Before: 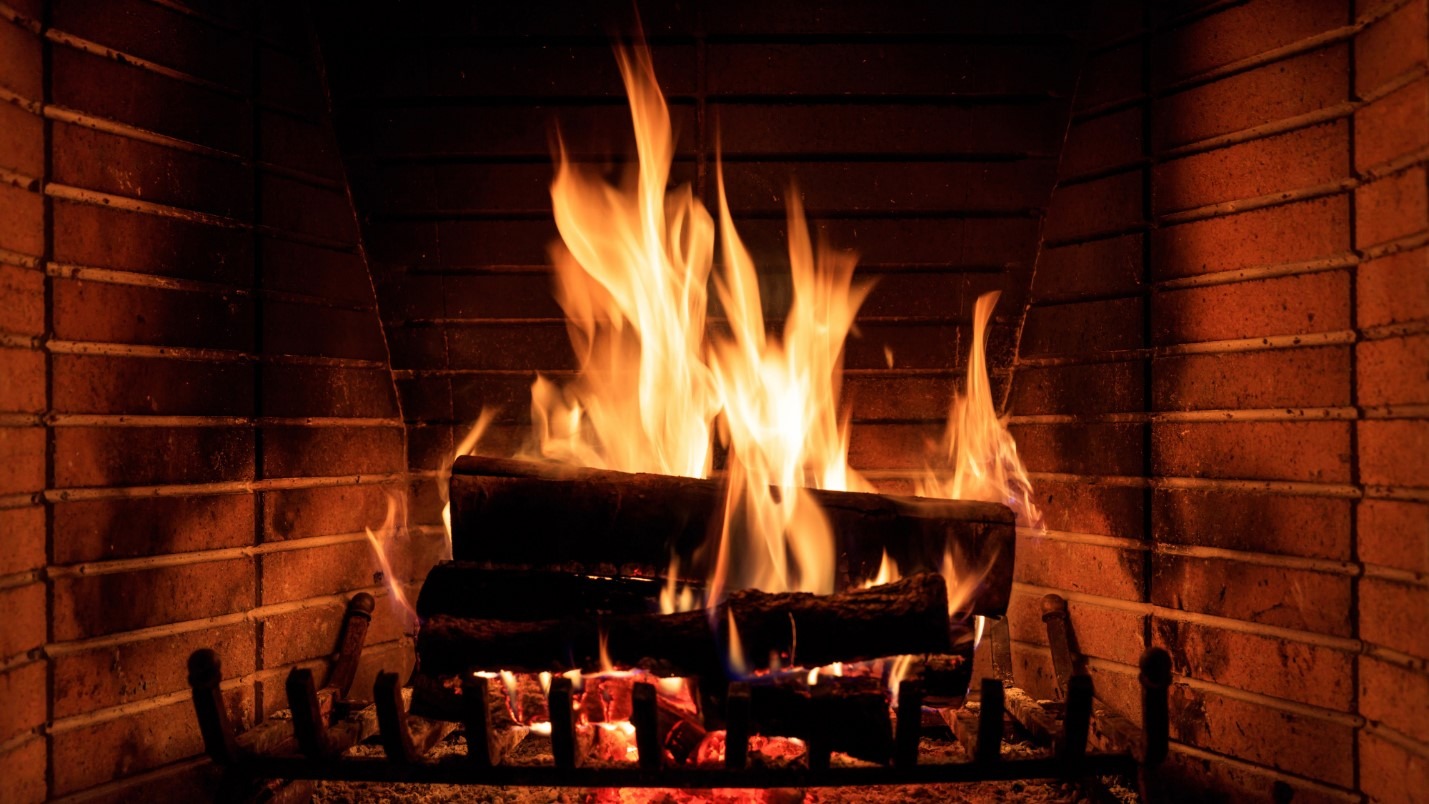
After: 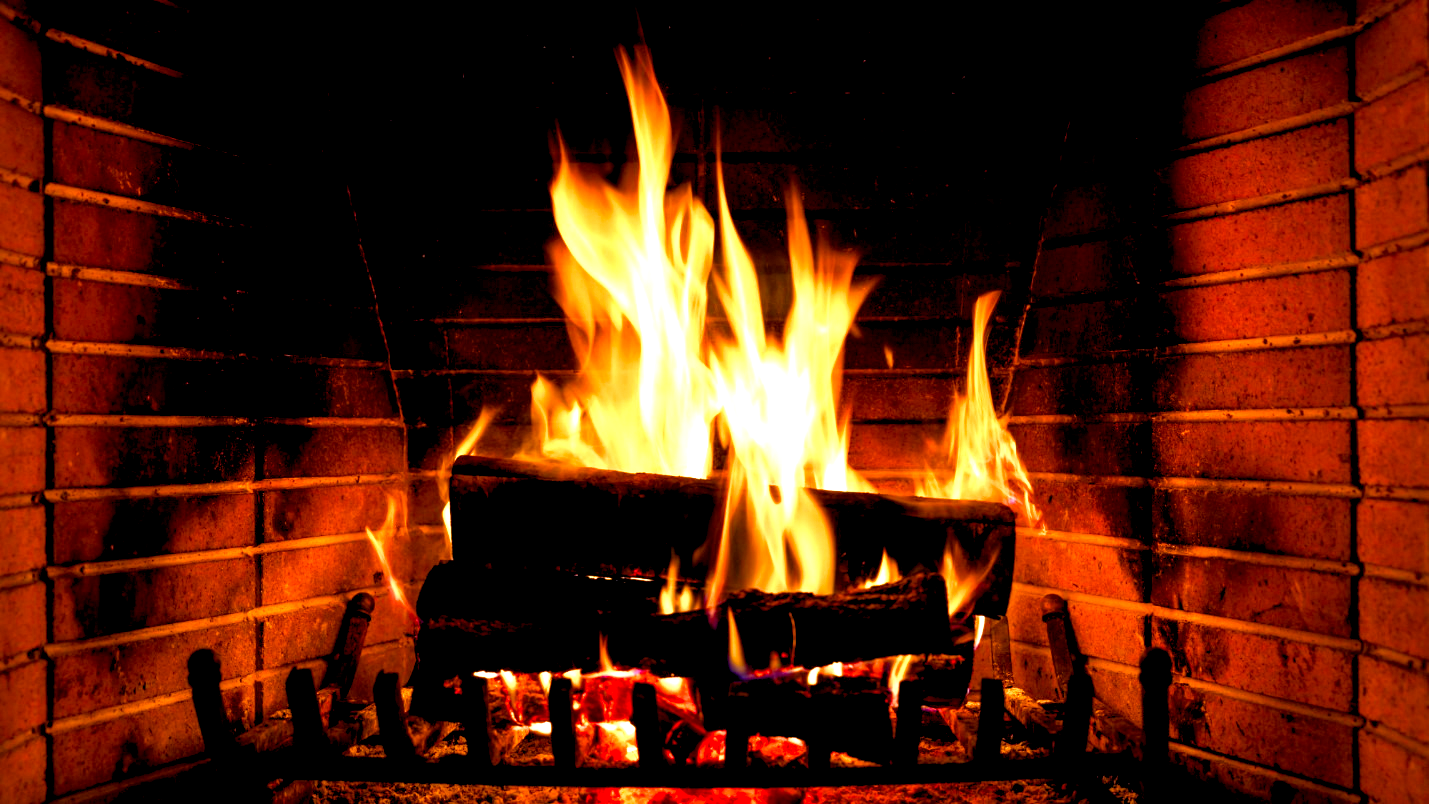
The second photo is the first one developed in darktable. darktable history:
color balance rgb: global offset › luminance -0.5%, perceptual saturation grading › highlights -17.77%, perceptual saturation grading › mid-tones 33.1%, perceptual saturation grading › shadows 50.52%, perceptual brilliance grading › highlights 10.8%, perceptual brilliance grading › shadows -10.8%, global vibrance 24.22%, contrast -25%
levels: levels [0.012, 0.367, 0.697]
